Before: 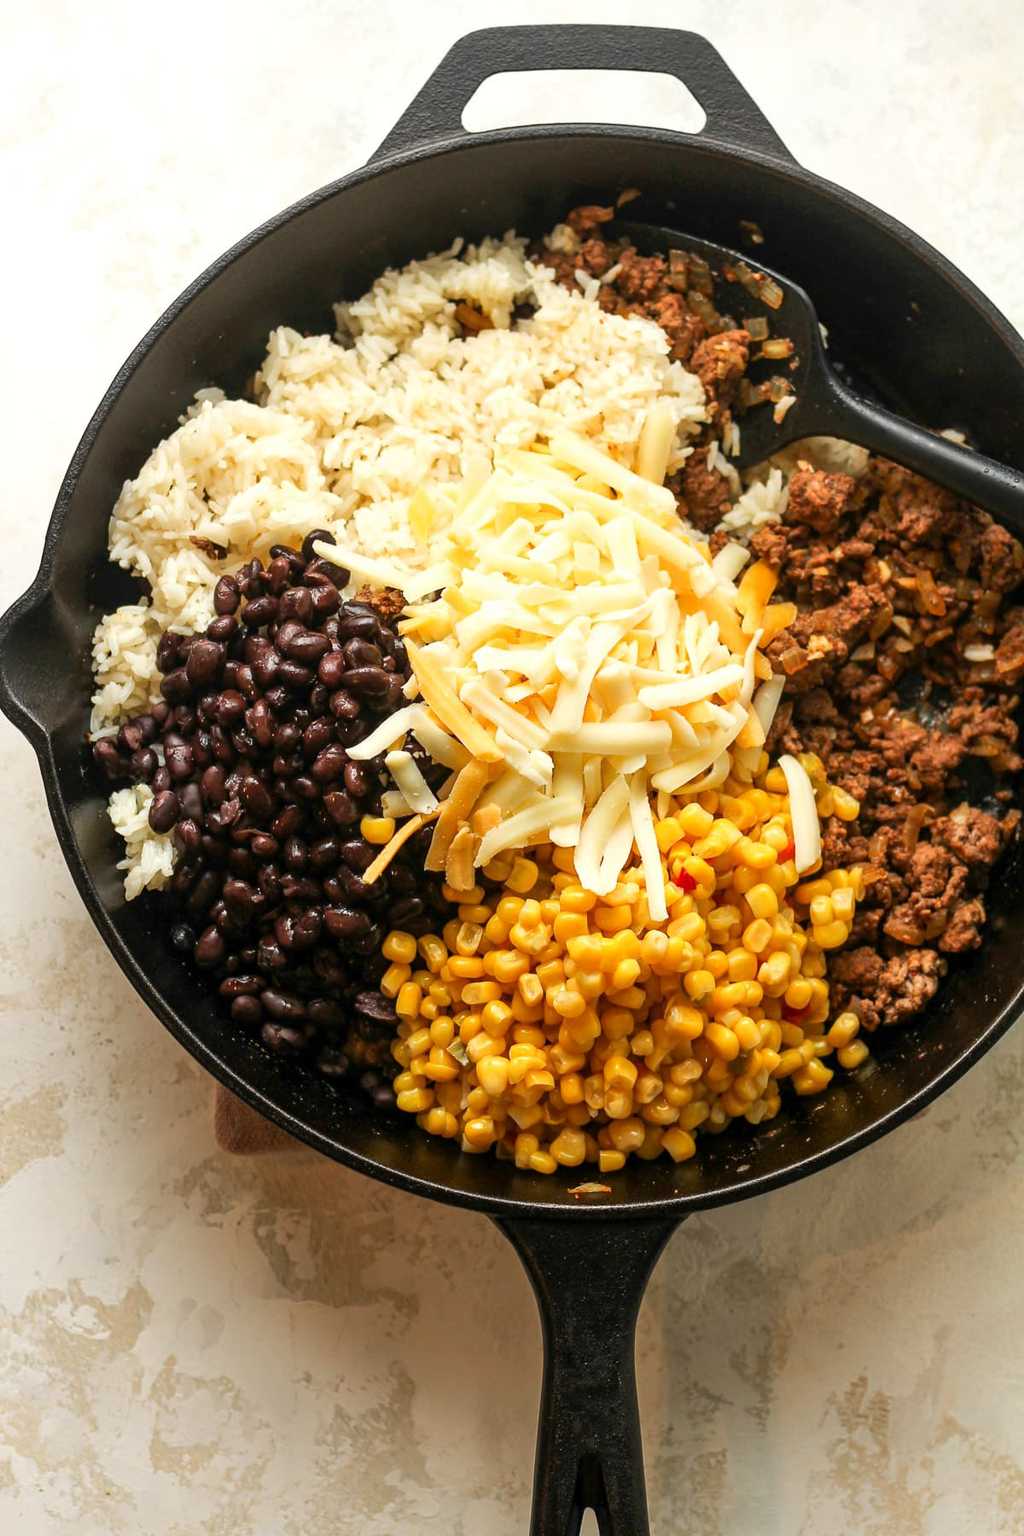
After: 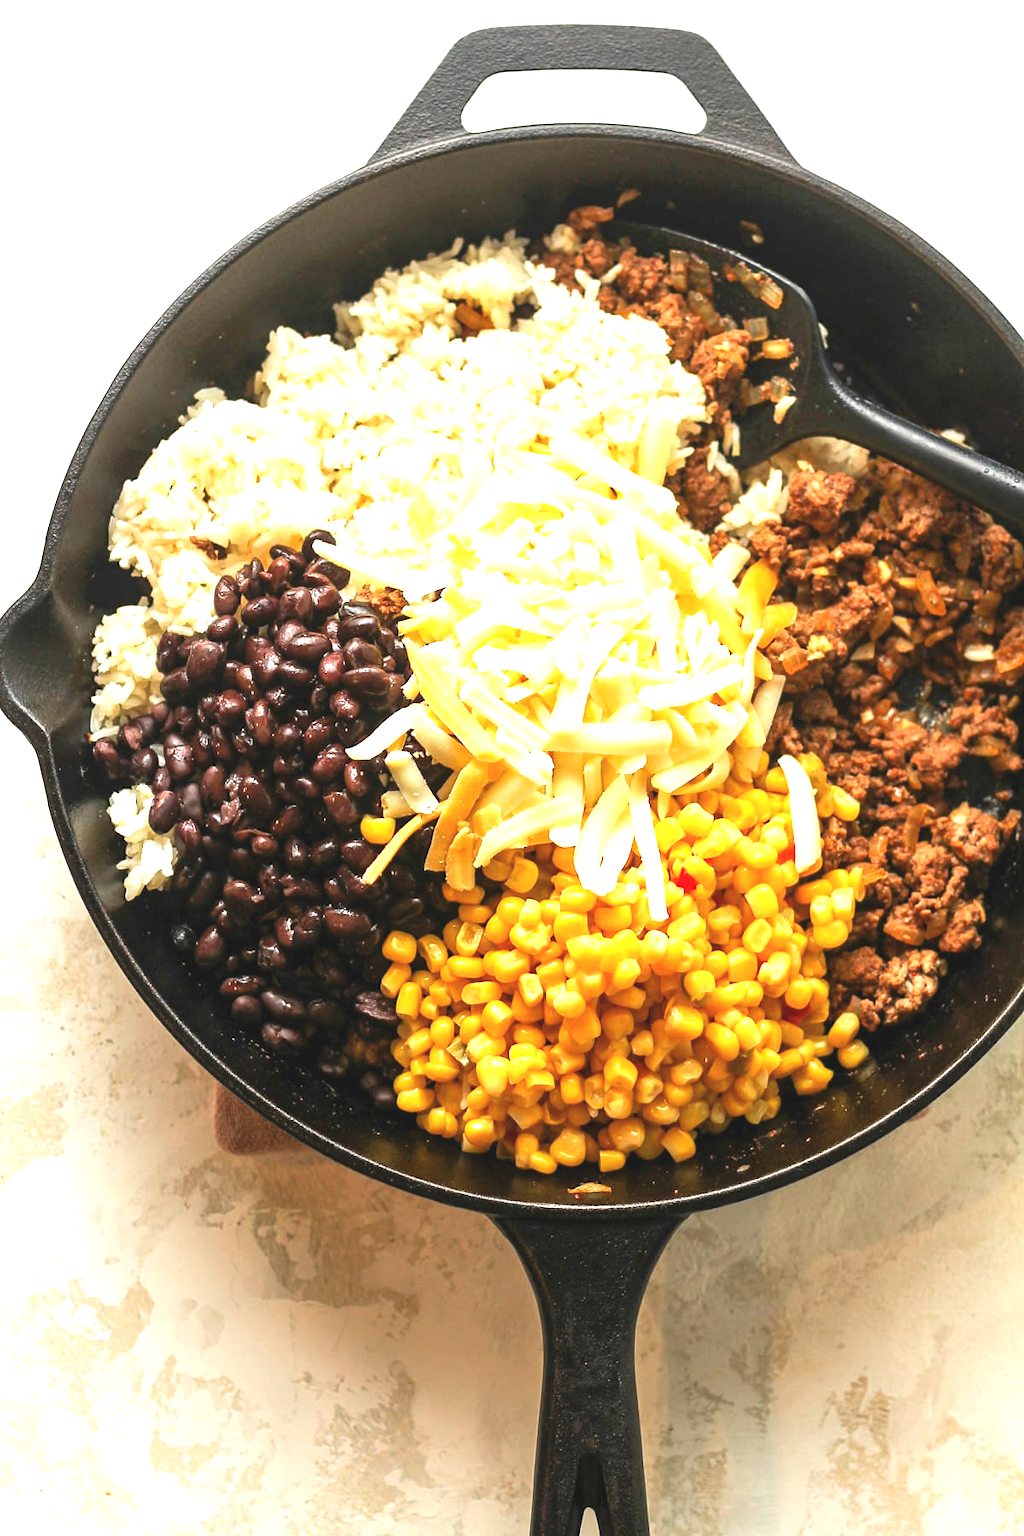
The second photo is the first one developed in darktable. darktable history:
exposure: black level correction -0.005, exposure 1 EV, compensate highlight preservation false
